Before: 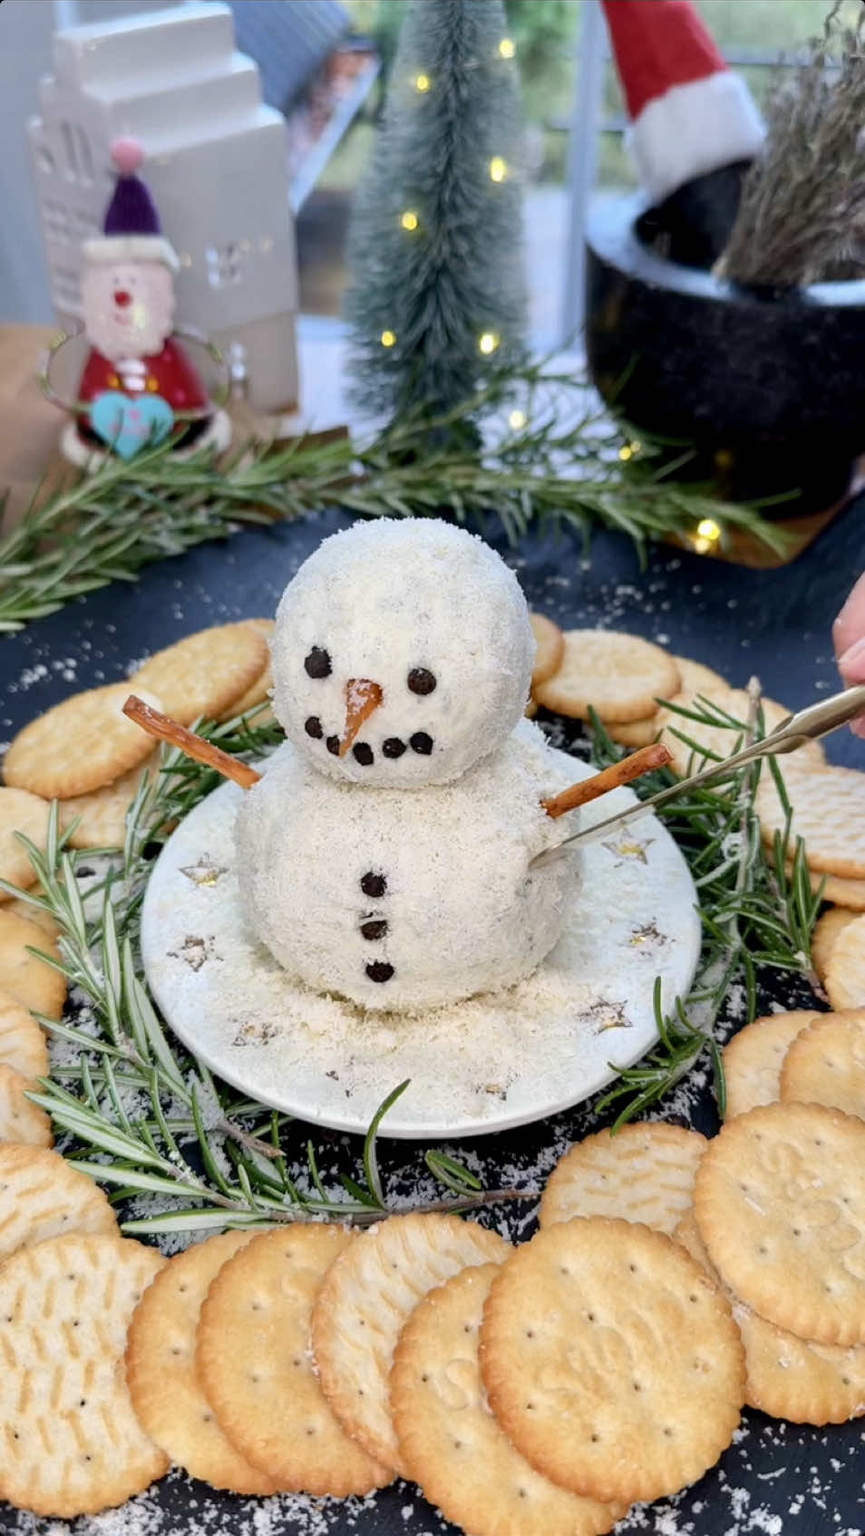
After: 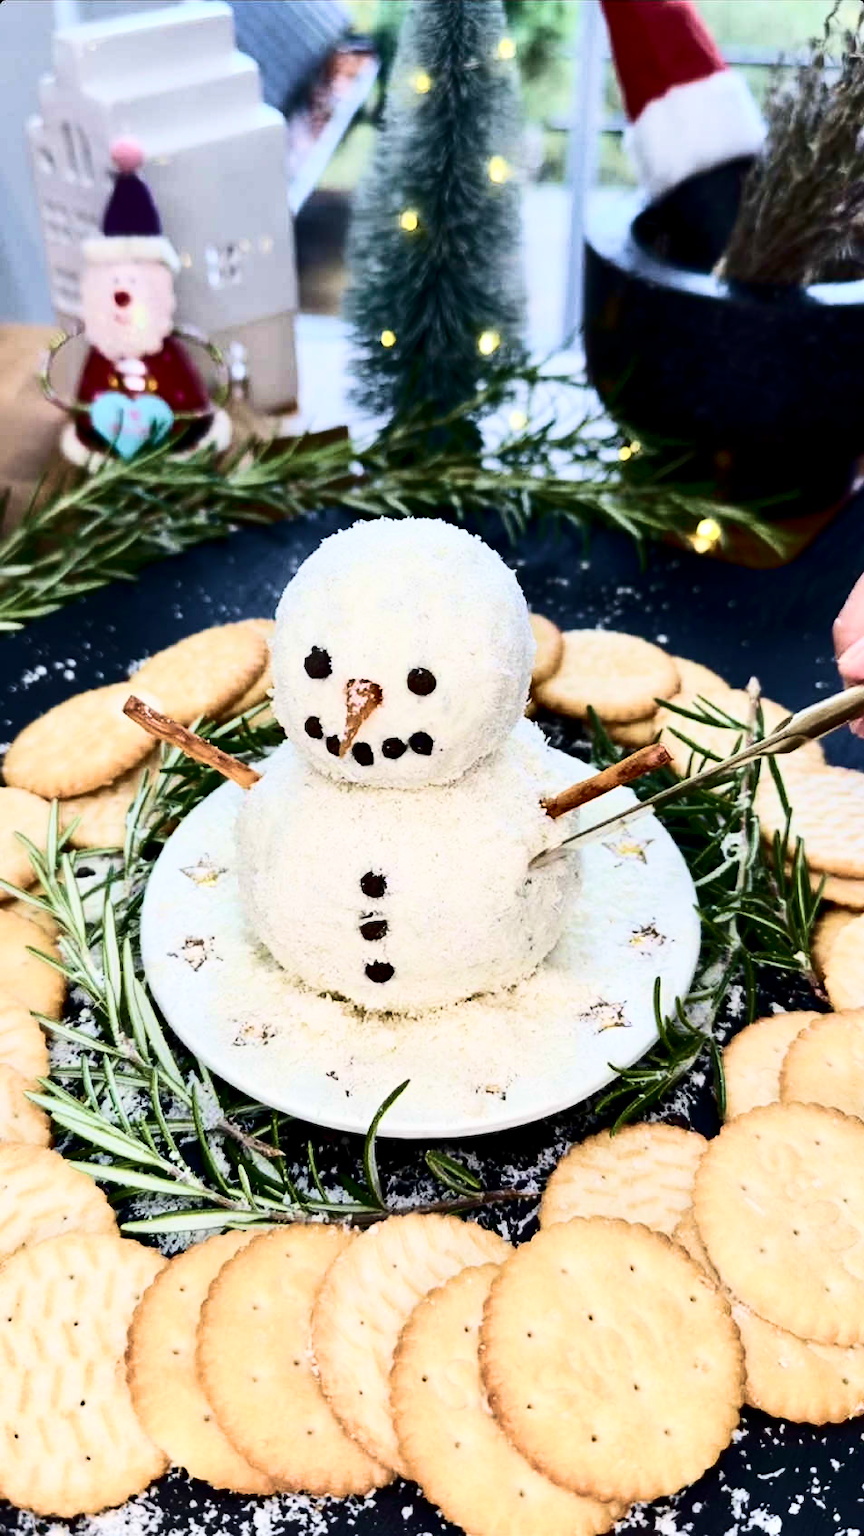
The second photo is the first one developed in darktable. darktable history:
contrast brightness saturation: contrast 0.503, saturation -0.084
velvia: strength 44.44%
